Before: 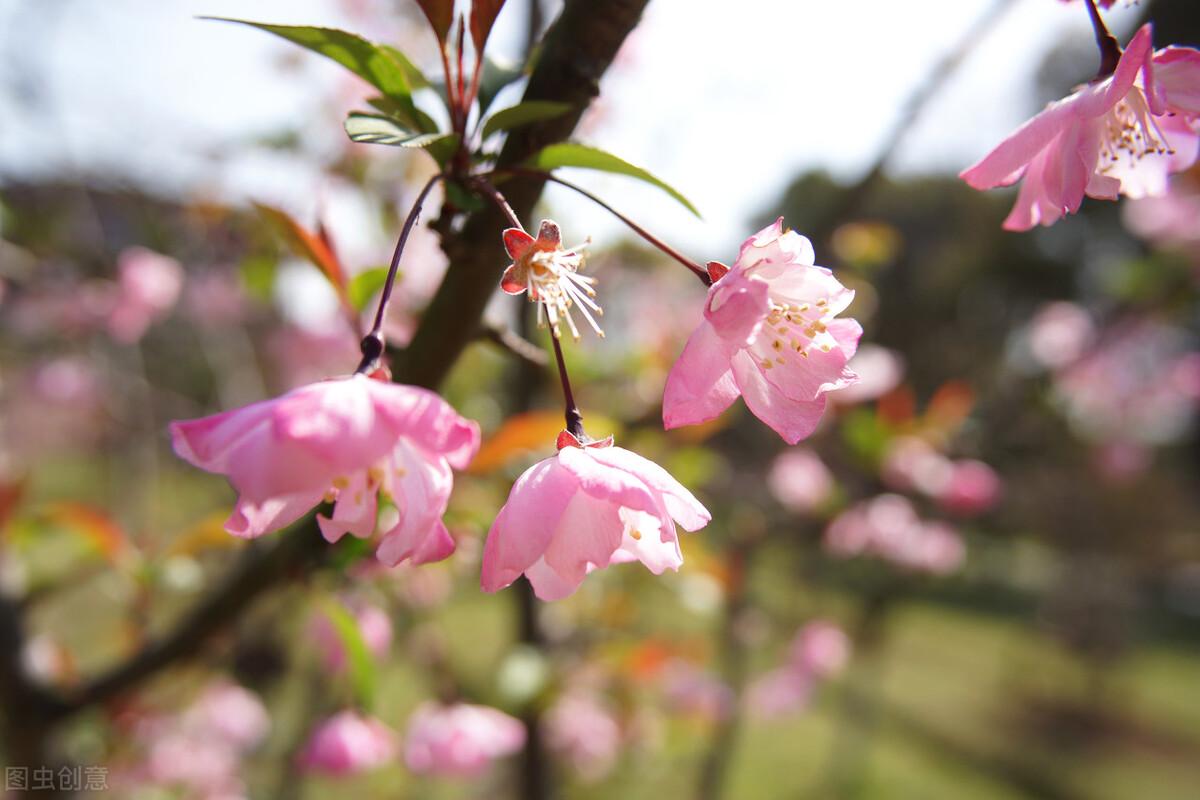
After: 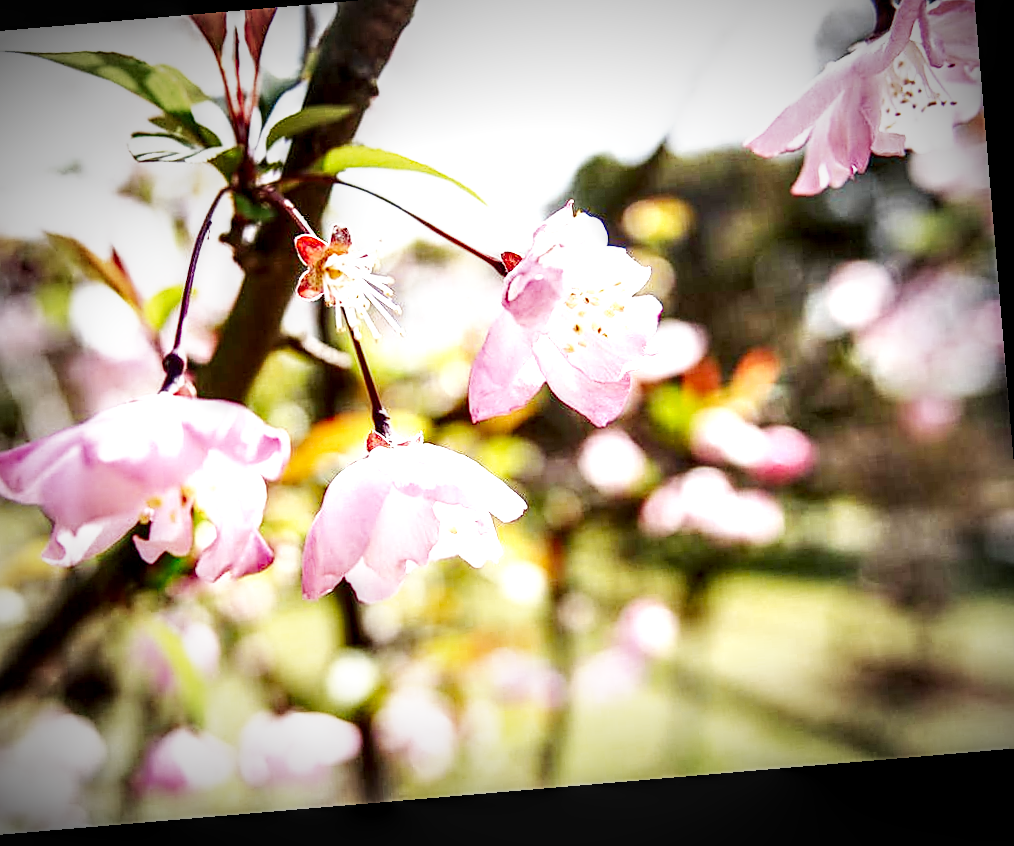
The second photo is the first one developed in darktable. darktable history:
base curve: curves: ch0 [(0, 0) (0.007, 0.004) (0.027, 0.03) (0.046, 0.07) (0.207, 0.54) (0.442, 0.872) (0.673, 0.972) (1, 1)], preserve colors none
shadows and highlights: shadows 49, highlights -41, soften with gaussian
sharpen: on, module defaults
exposure: black level correction 0, exposure 0.7 EV, compensate exposure bias true, compensate highlight preservation false
crop and rotate: left 17.959%, top 5.771%, right 1.742%
local contrast: highlights 19%, detail 186%
vignetting: fall-off start 67.5%, fall-off radius 67.23%, brightness -0.813, automatic ratio true
rotate and perspective: rotation -4.86°, automatic cropping off
